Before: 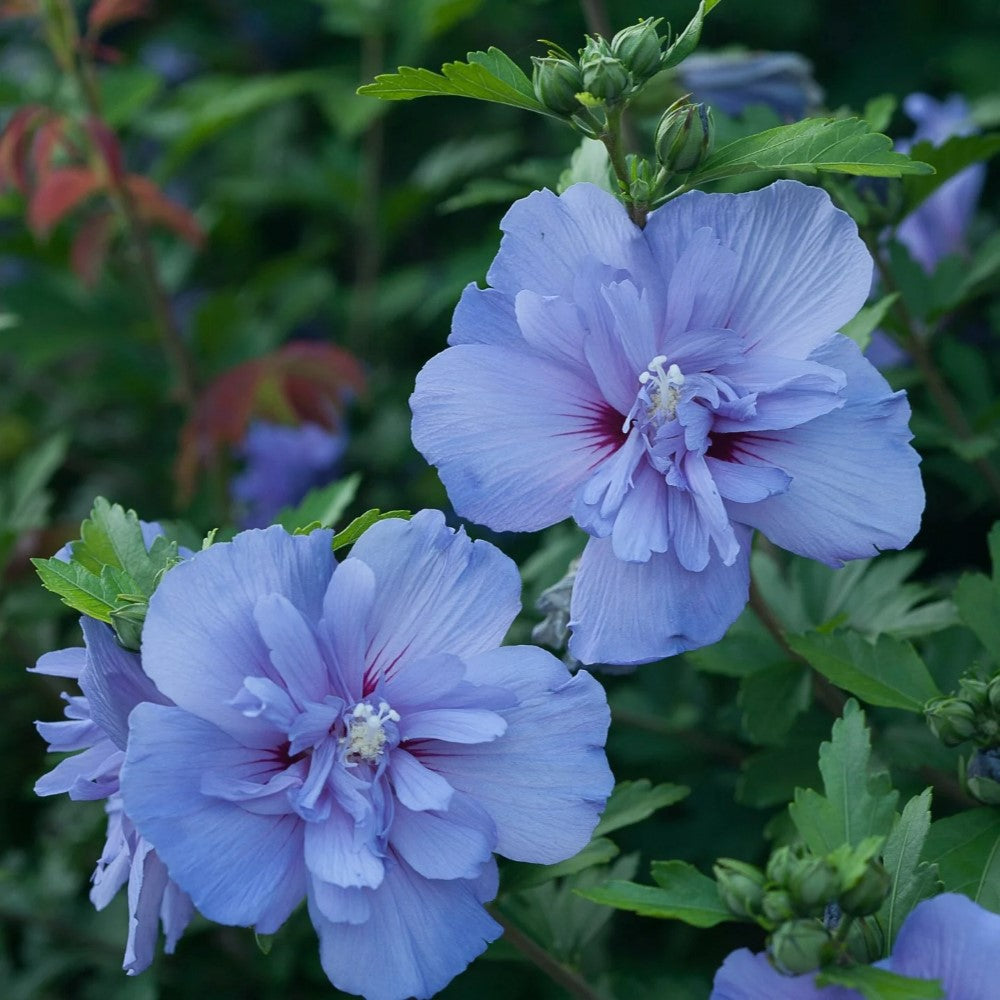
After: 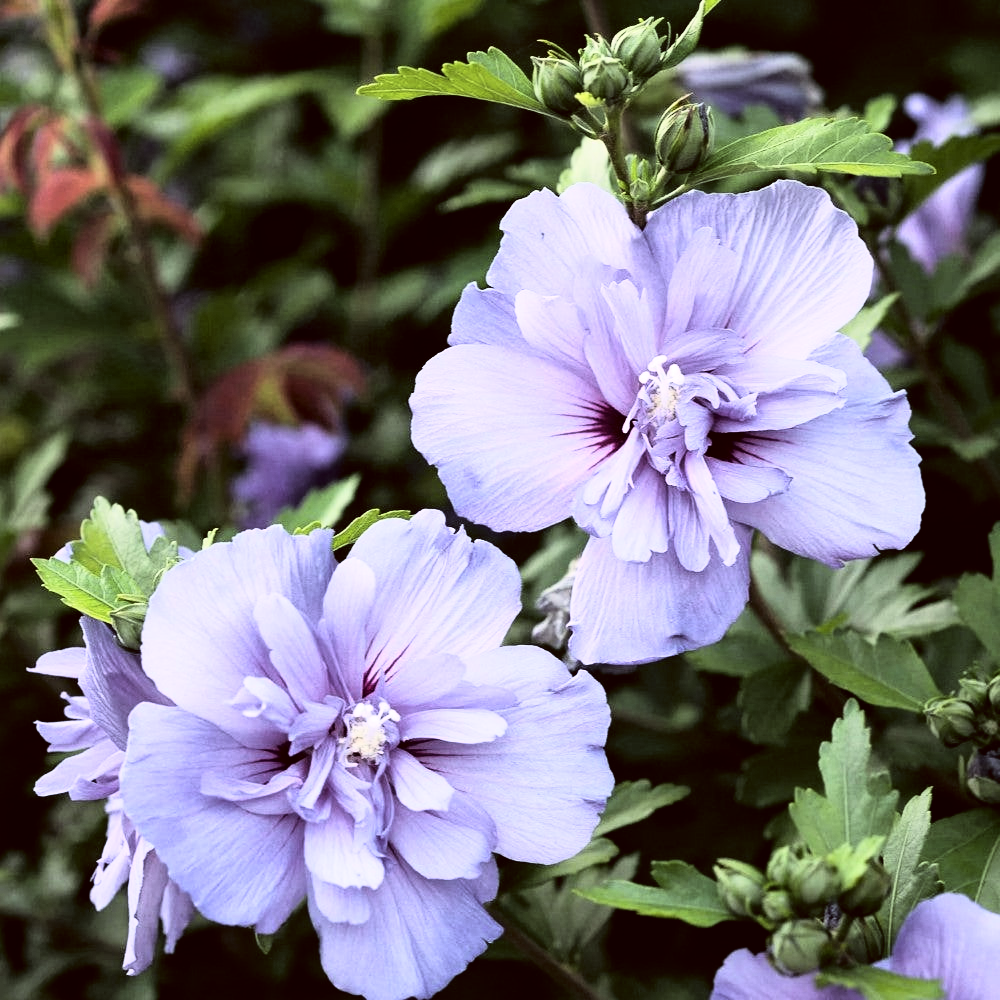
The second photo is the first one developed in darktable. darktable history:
color correction: highlights a* 10.21, highlights b* 9.79, shadows a* 8.61, shadows b* 7.88, saturation 0.8
rgb curve: curves: ch0 [(0, 0) (0.21, 0.15) (0.24, 0.21) (0.5, 0.75) (0.75, 0.96) (0.89, 0.99) (1, 1)]; ch1 [(0, 0.02) (0.21, 0.13) (0.25, 0.2) (0.5, 0.67) (0.75, 0.9) (0.89, 0.97) (1, 1)]; ch2 [(0, 0.02) (0.21, 0.13) (0.25, 0.2) (0.5, 0.67) (0.75, 0.9) (0.89, 0.97) (1, 1)], compensate middle gray true
local contrast: mode bilateral grid, contrast 20, coarseness 50, detail 120%, midtone range 0.2
